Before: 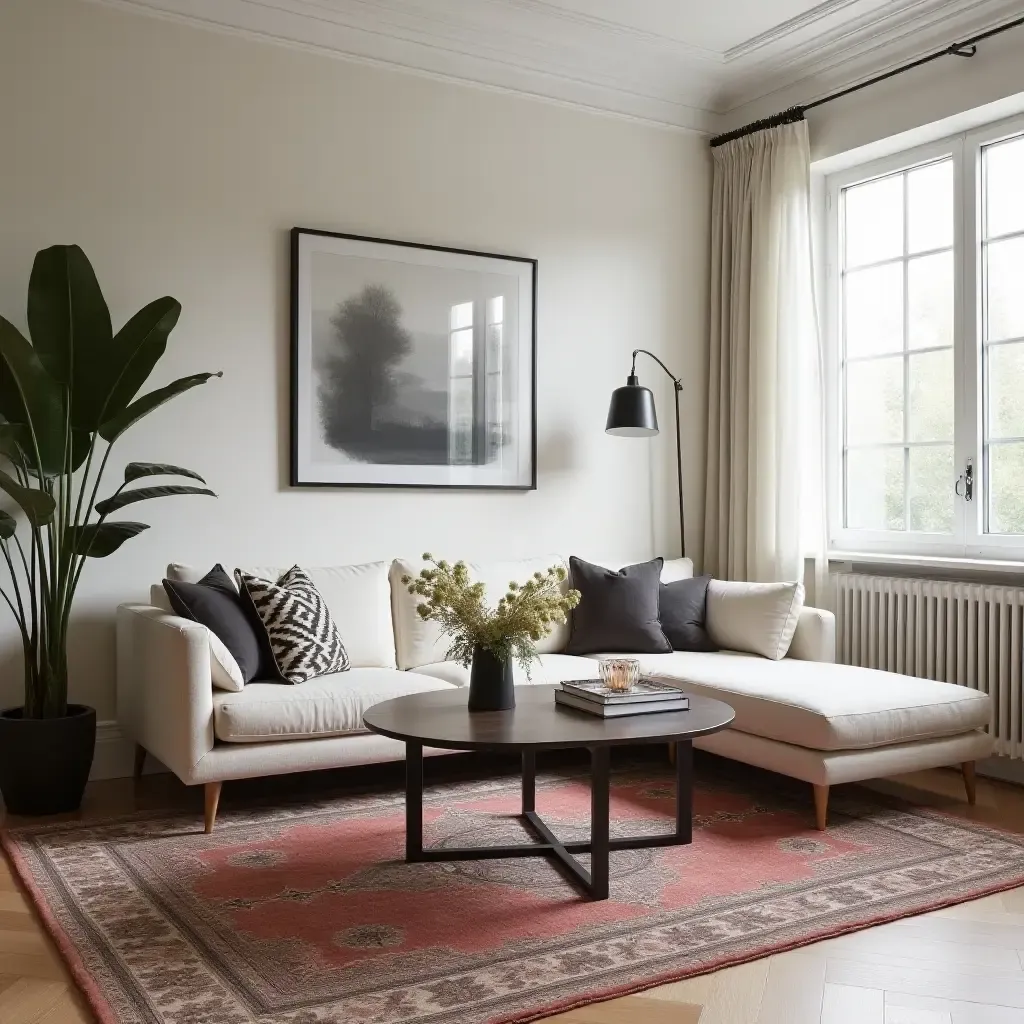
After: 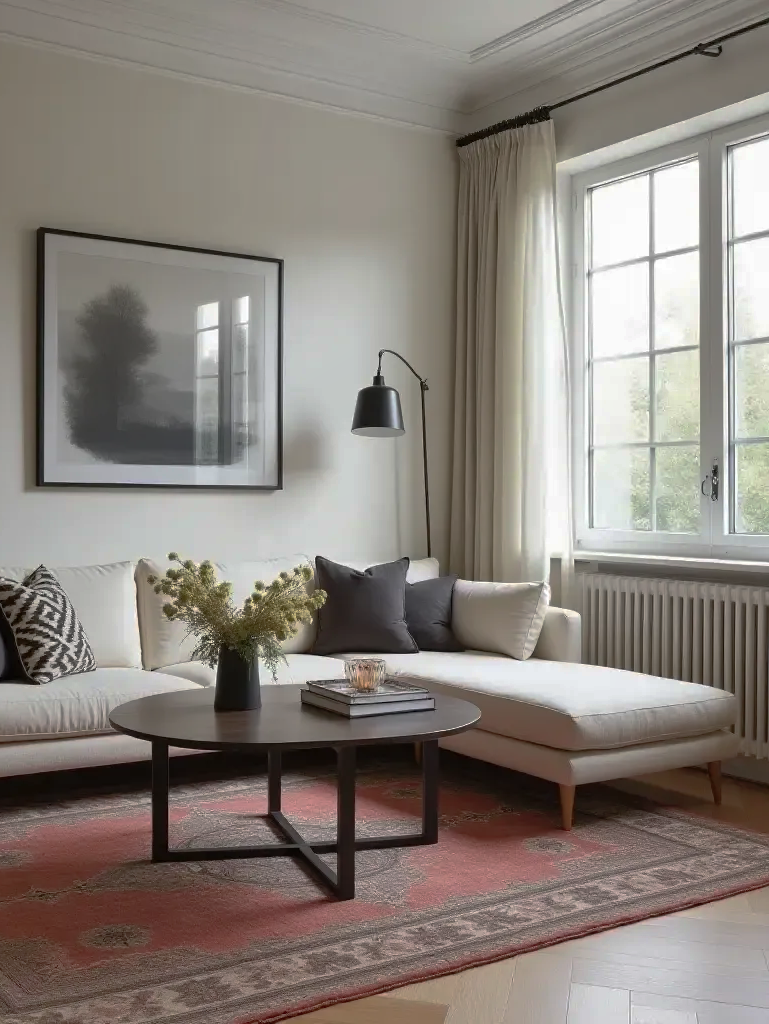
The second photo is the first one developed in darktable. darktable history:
crop and rotate: left 24.852%
shadows and highlights: on, module defaults
tone equalizer: -8 EV 0.047 EV, smoothing diameter 24.77%, edges refinement/feathering 6.79, preserve details guided filter
base curve: curves: ch0 [(0, 0) (0.595, 0.418) (1, 1)], preserve colors none
